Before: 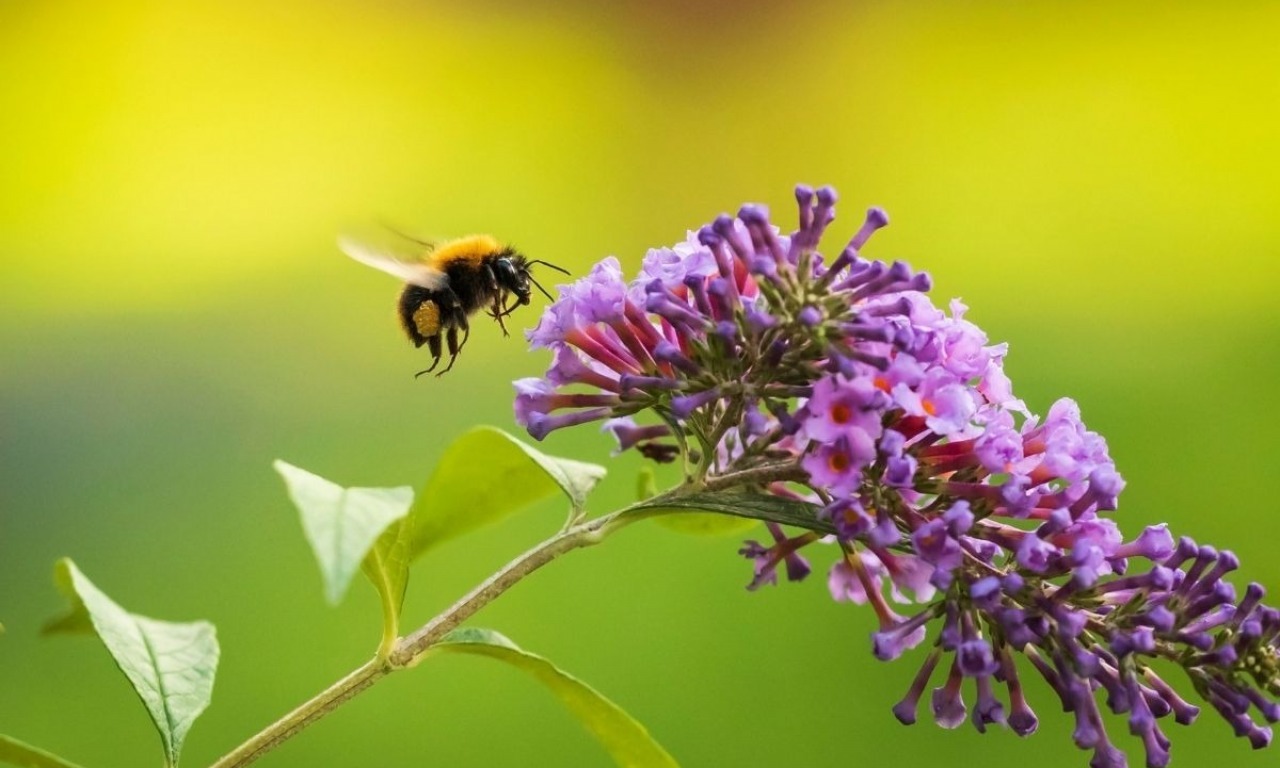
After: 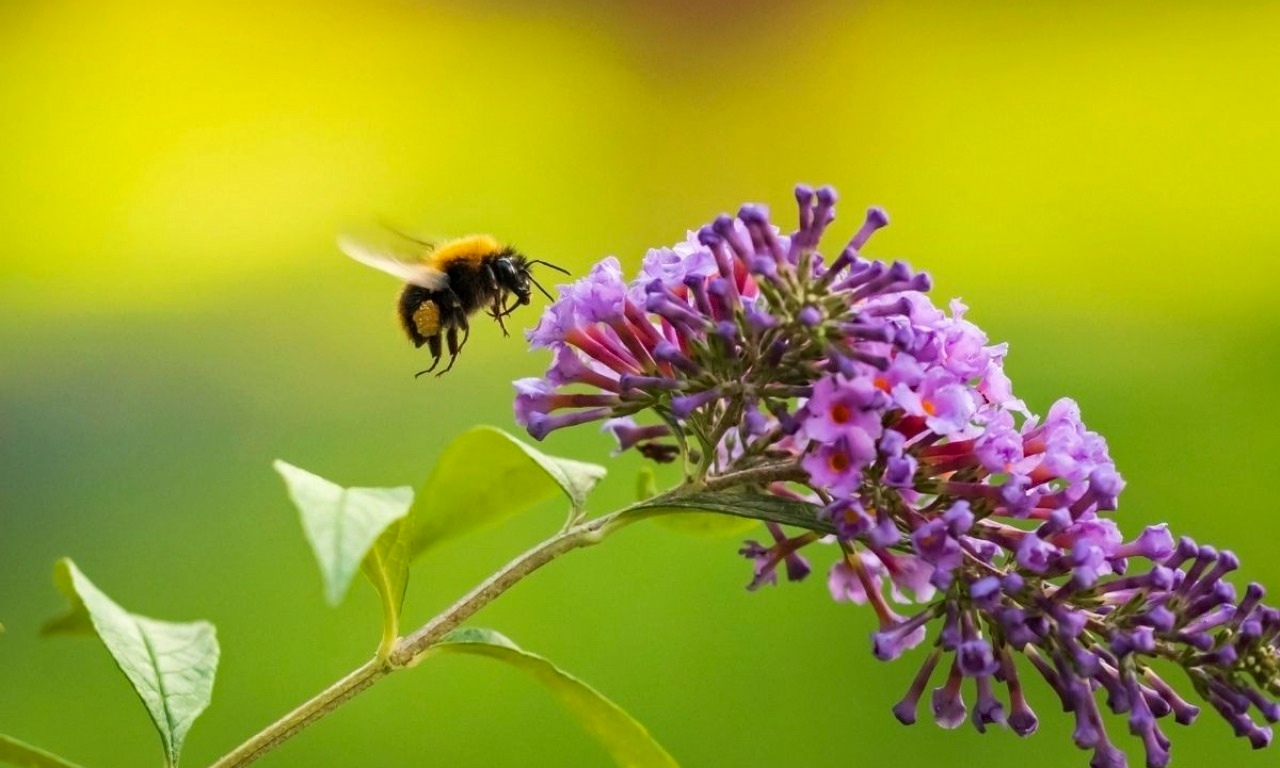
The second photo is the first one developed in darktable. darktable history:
shadows and highlights: shadows 37.27, highlights -28.18, soften with gaussian
haze removal: compatibility mode true, adaptive false
